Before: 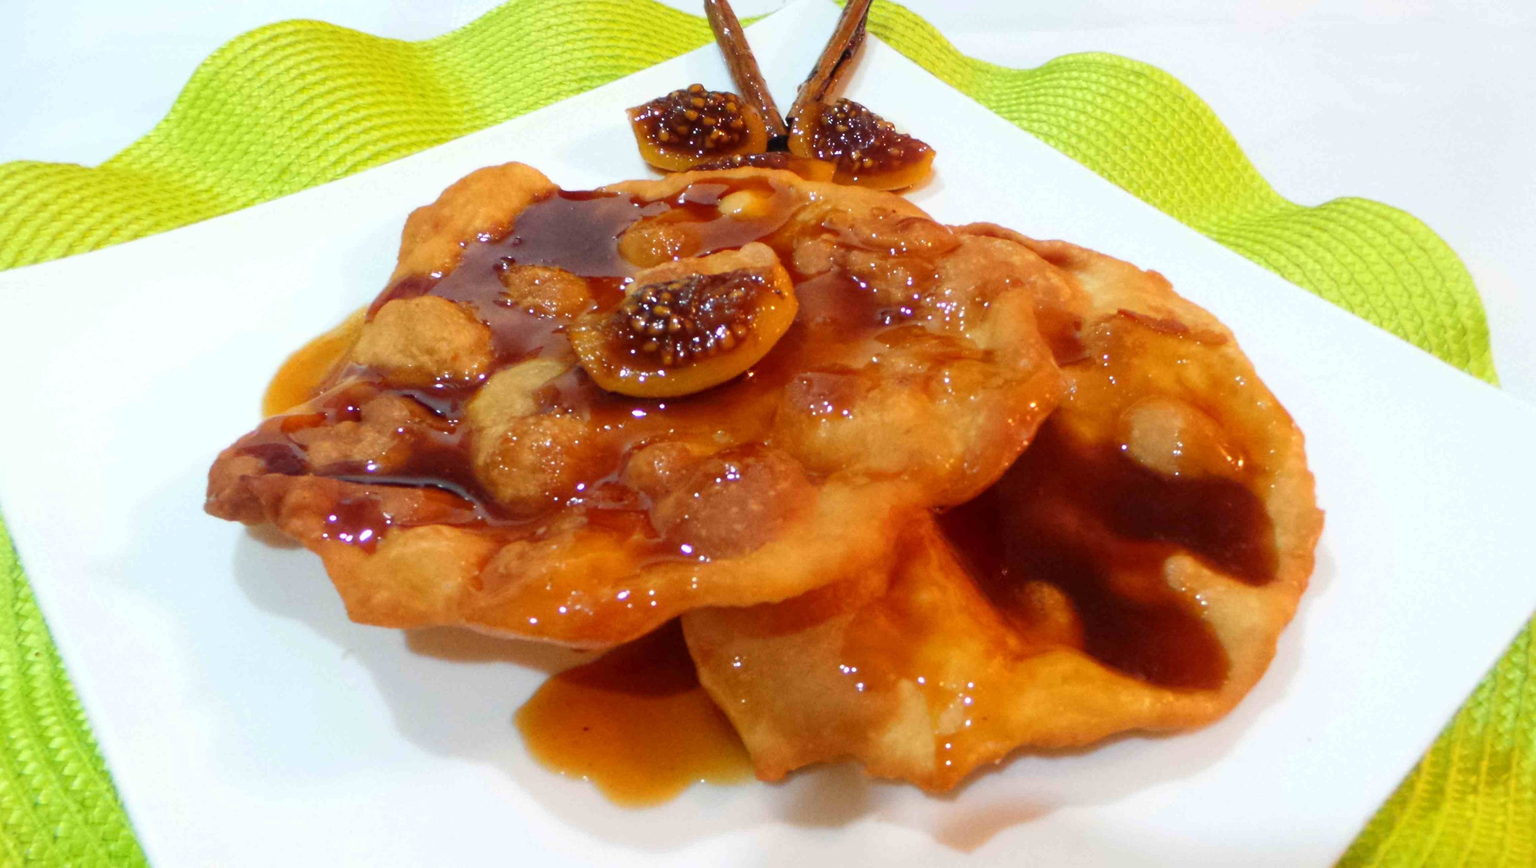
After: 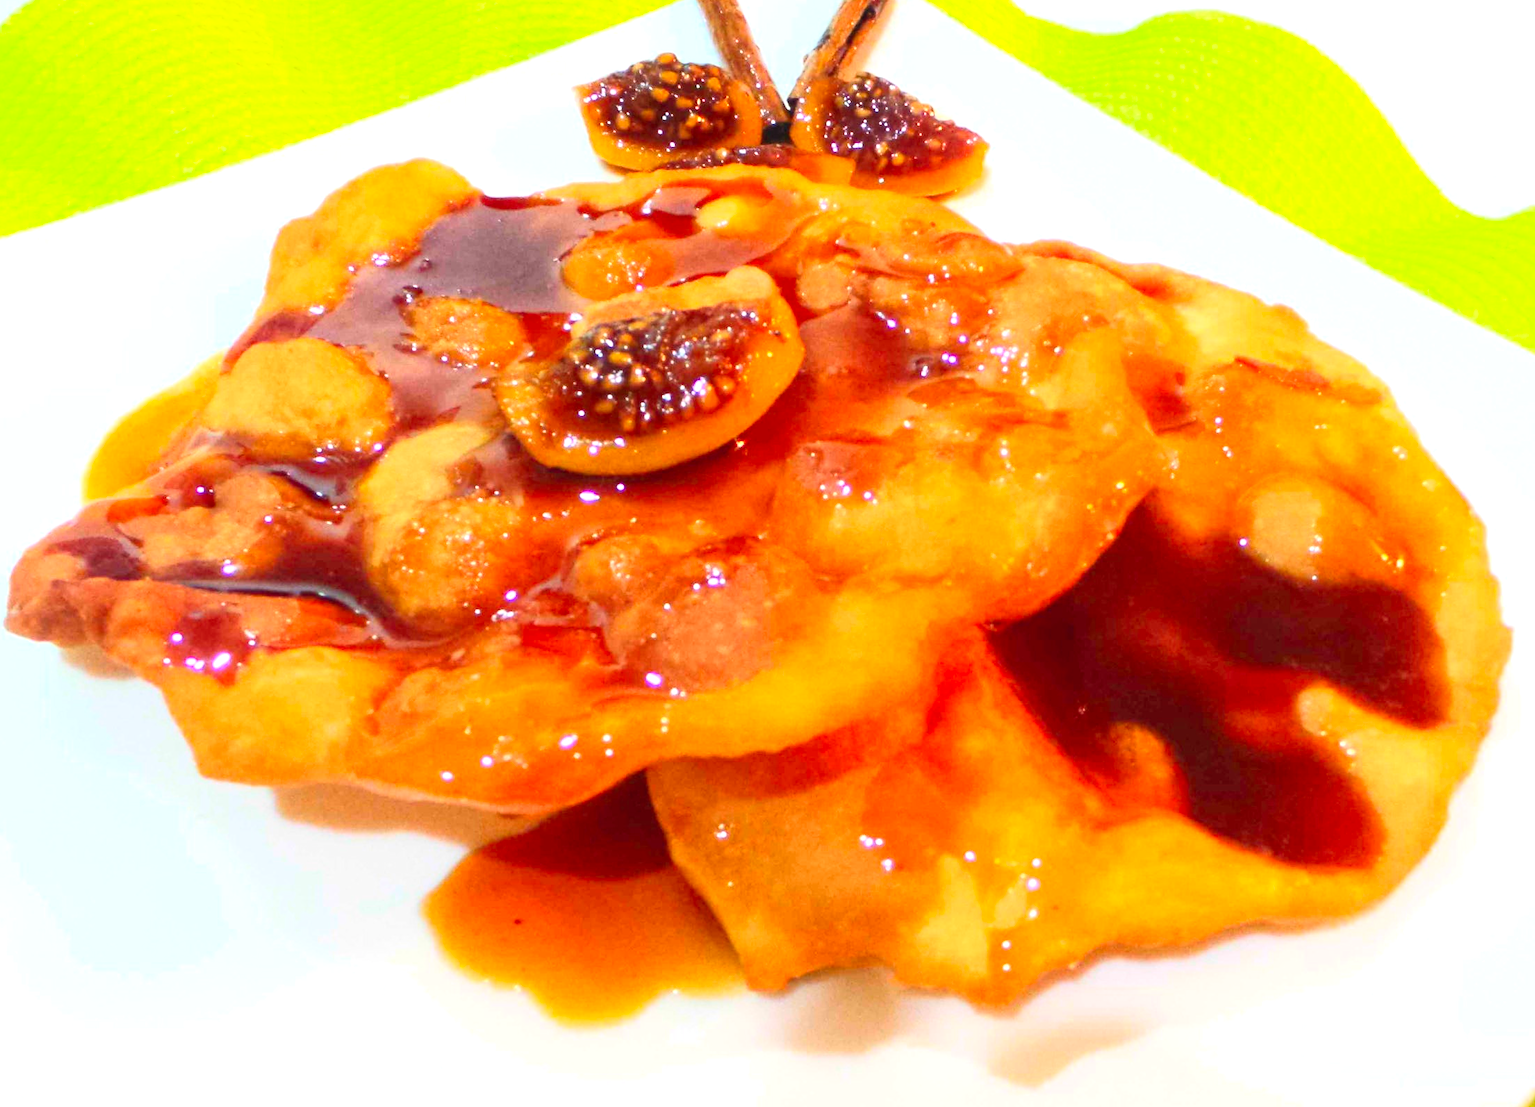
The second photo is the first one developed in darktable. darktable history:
contrast brightness saturation: contrast 0.24, brightness 0.26, saturation 0.39
exposure: black level correction 0, exposure 0.5 EV, compensate highlight preservation false
crop and rotate: left 13.15%, top 5.251%, right 12.609%
